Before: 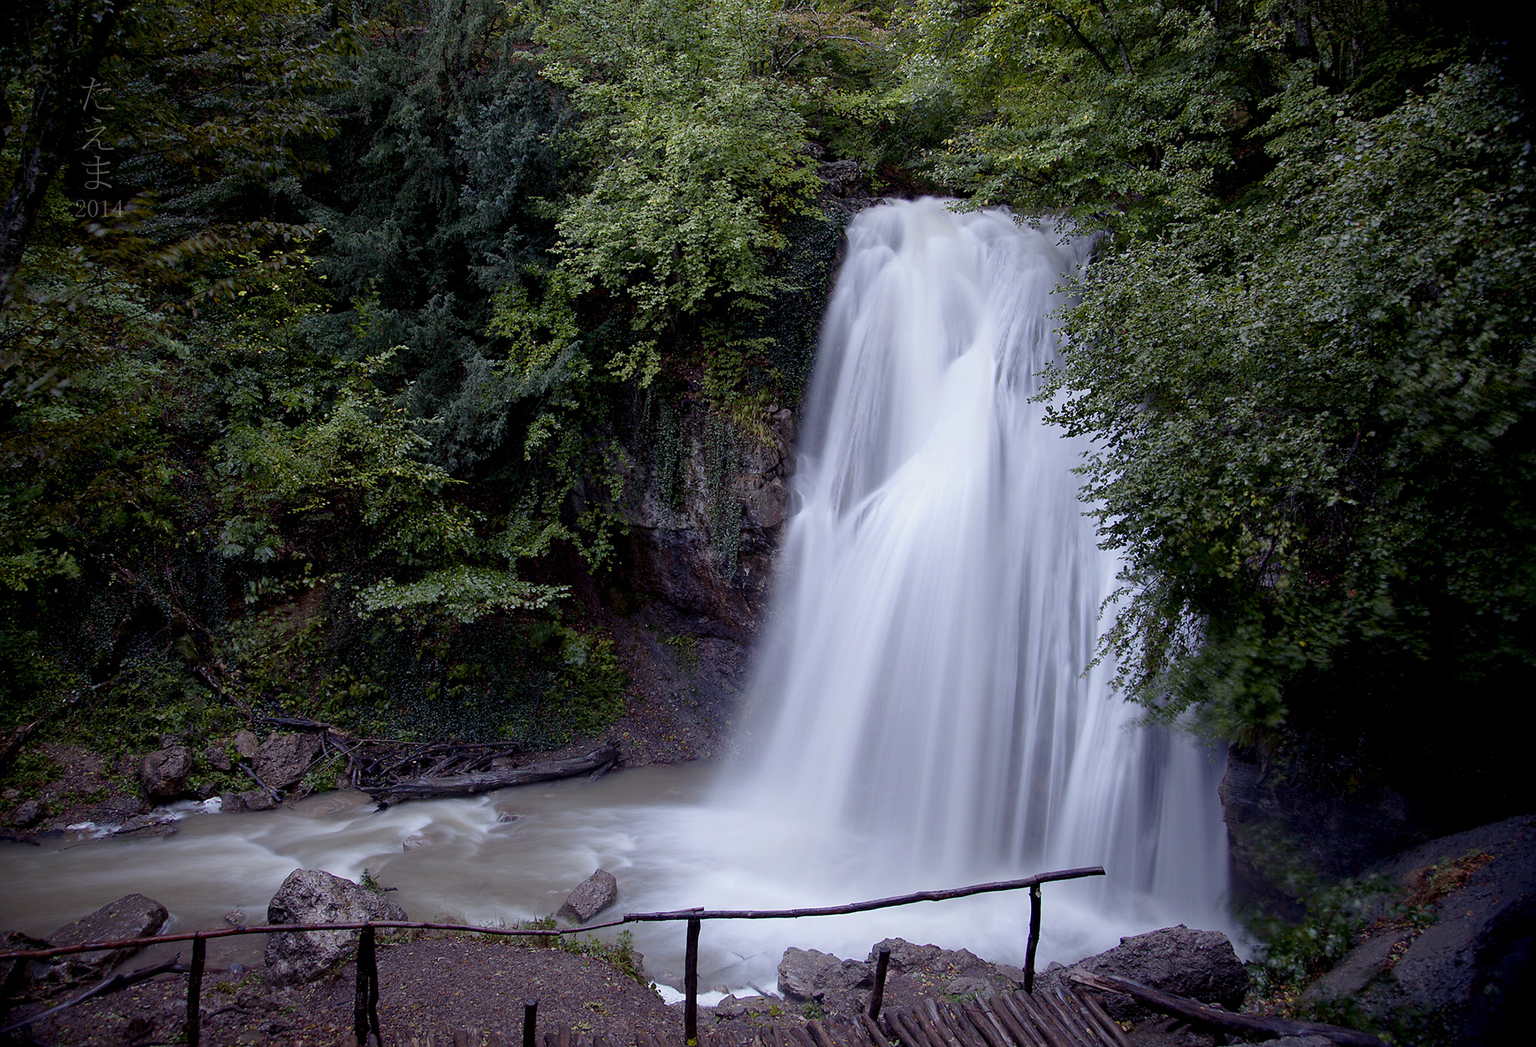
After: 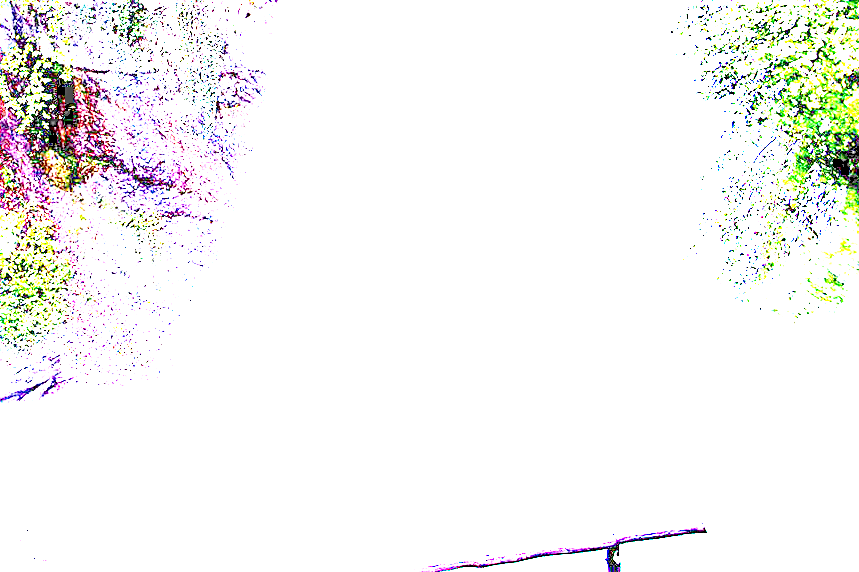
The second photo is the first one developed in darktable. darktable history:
crop: left 37.458%, top 45.354%, right 20.573%, bottom 13.658%
sharpen: on, module defaults
exposure: exposure 7.925 EV, compensate highlight preservation false
